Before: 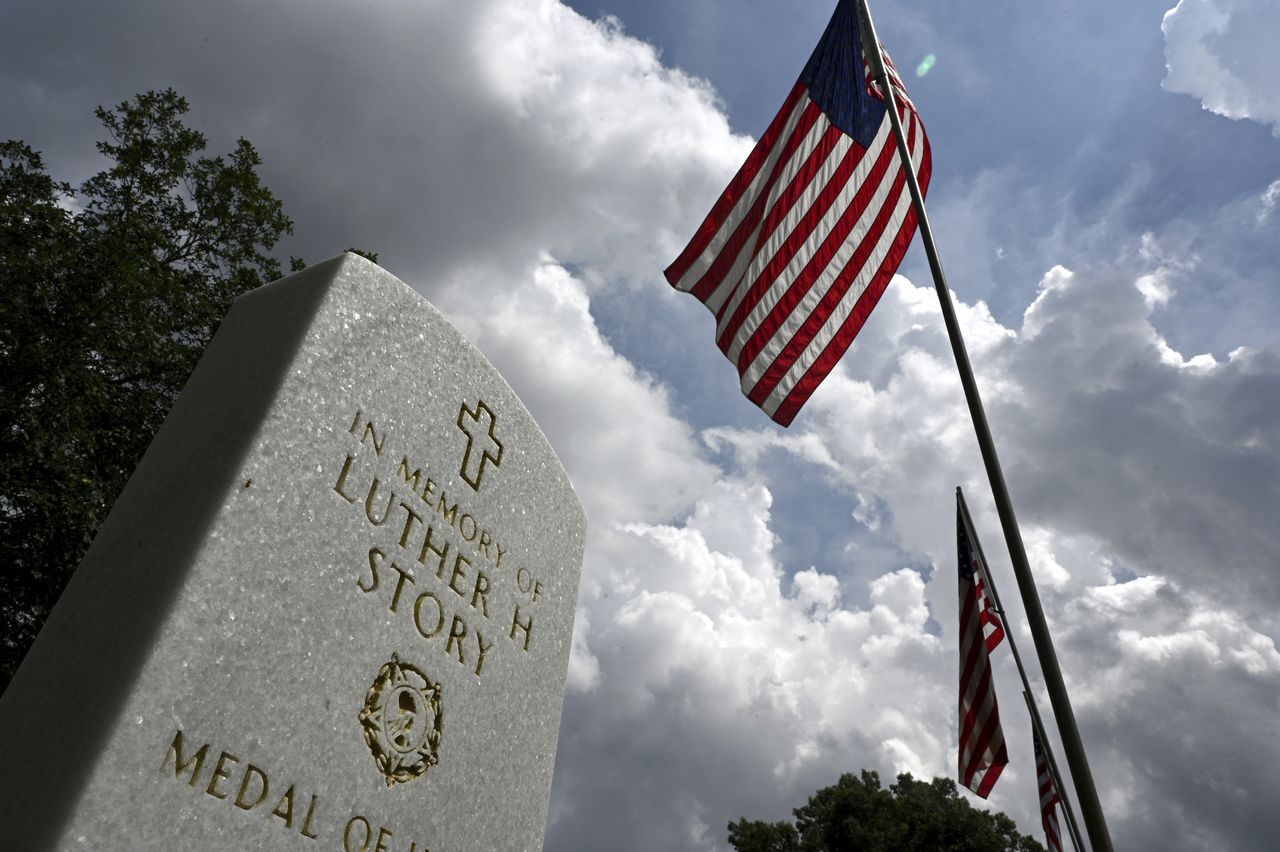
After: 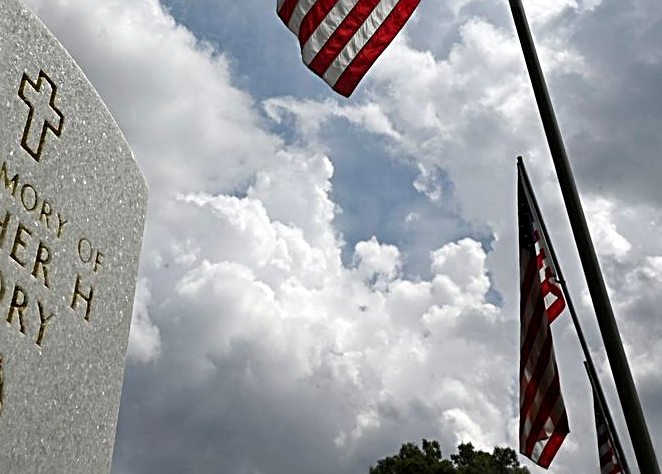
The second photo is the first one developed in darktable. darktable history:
crop: left 34.31%, top 38.813%, right 13.909%, bottom 5.444%
sharpen: radius 2.538, amount 0.632
